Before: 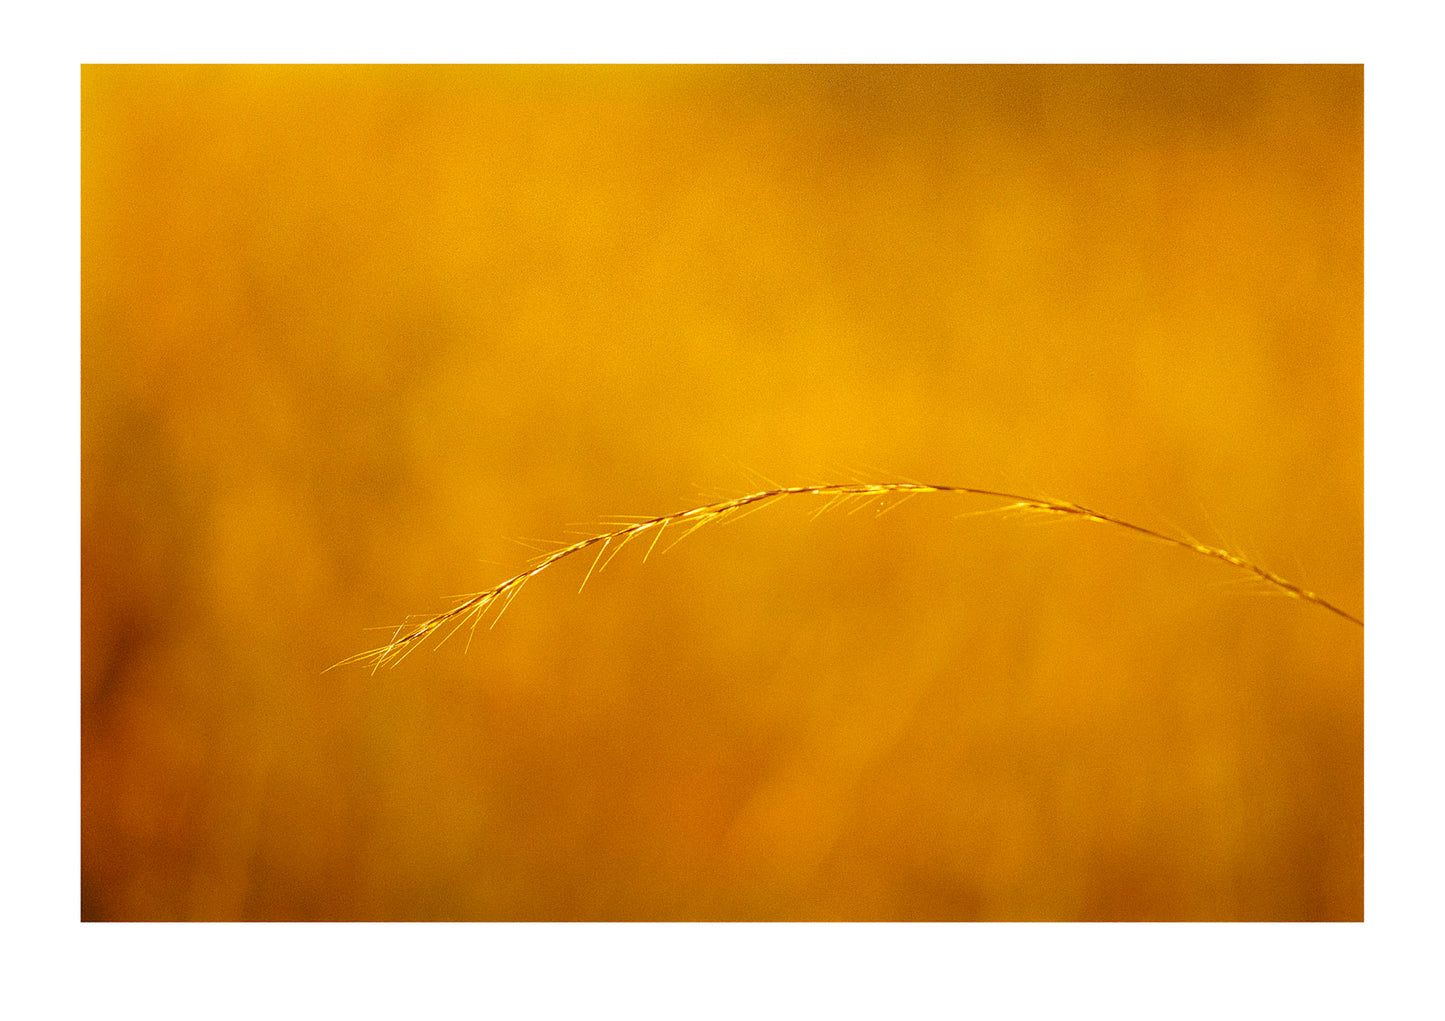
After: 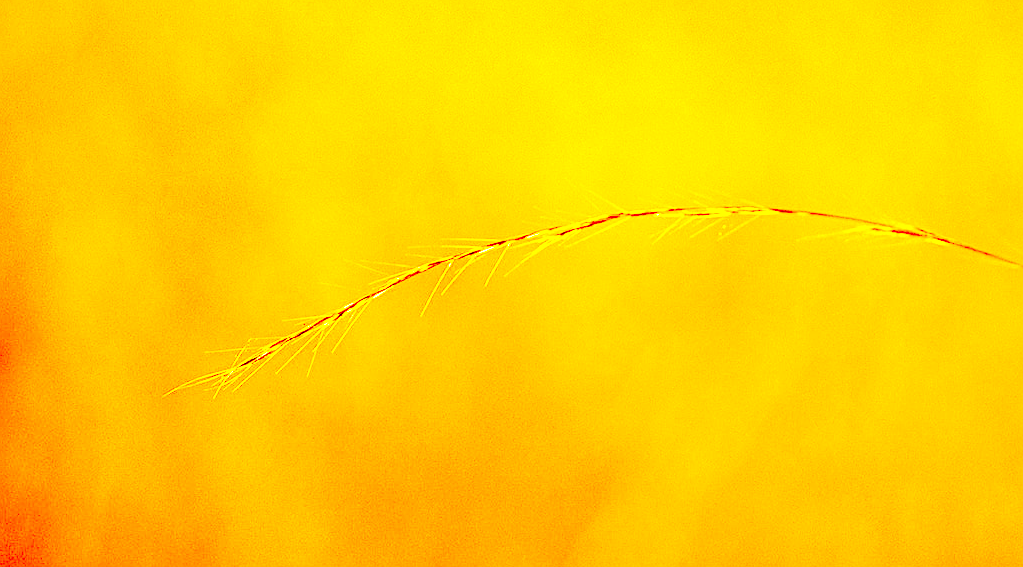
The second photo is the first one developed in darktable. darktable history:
crop: left 10.943%, top 27.165%, right 18.247%, bottom 17.22%
tone curve: curves: ch0 [(0, 0) (0.051, 0.047) (0.102, 0.099) (0.228, 0.275) (0.432, 0.535) (0.695, 0.778) (0.908, 0.946) (1, 1)]; ch1 [(0, 0) (0.339, 0.298) (0.402, 0.363) (0.453, 0.413) (0.485, 0.469) (0.494, 0.493) (0.504, 0.501) (0.525, 0.534) (0.563, 0.595) (0.597, 0.638) (1, 1)]; ch2 [(0, 0) (0.48, 0.48) (0.504, 0.5) (0.539, 0.554) (0.59, 0.63) (0.642, 0.684) (0.824, 0.815) (1, 1)], preserve colors none
contrast brightness saturation: contrast 0.257, brightness 0.021, saturation 0.86
sharpen: amount 0.57
exposure: black level correction 0, exposure 1.451 EV, compensate highlight preservation false
color balance rgb: highlights gain › chroma 0.228%, highlights gain › hue 332.01°, linear chroma grading › shadows 10.532%, linear chroma grading › highlights 10.758%, linear chroma grading › global chroma 15.296%, linear chroma grading › mid-tones 14.954%, perceptual saturation grading › global saturation 34.549%, perceptual saturation grading › highlights -29.854%, perceptual saturation grading › shadows 36.144%, global vibrance 20%
